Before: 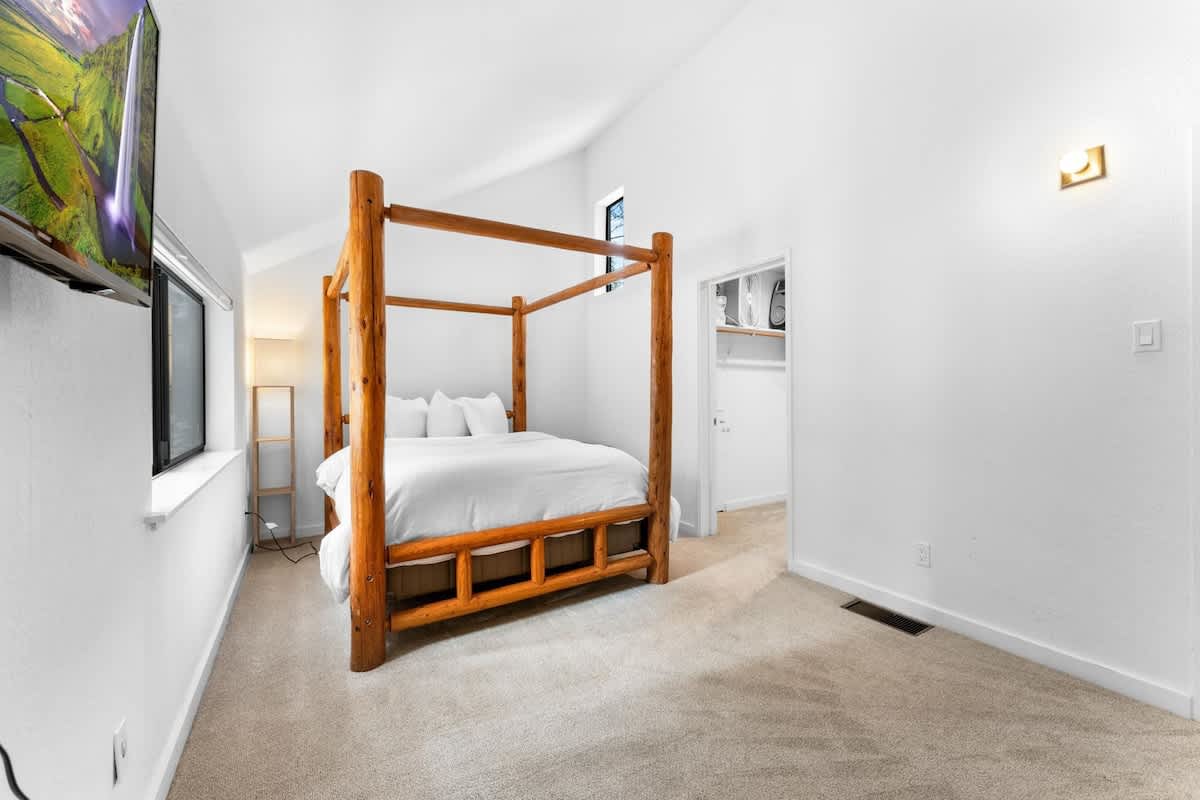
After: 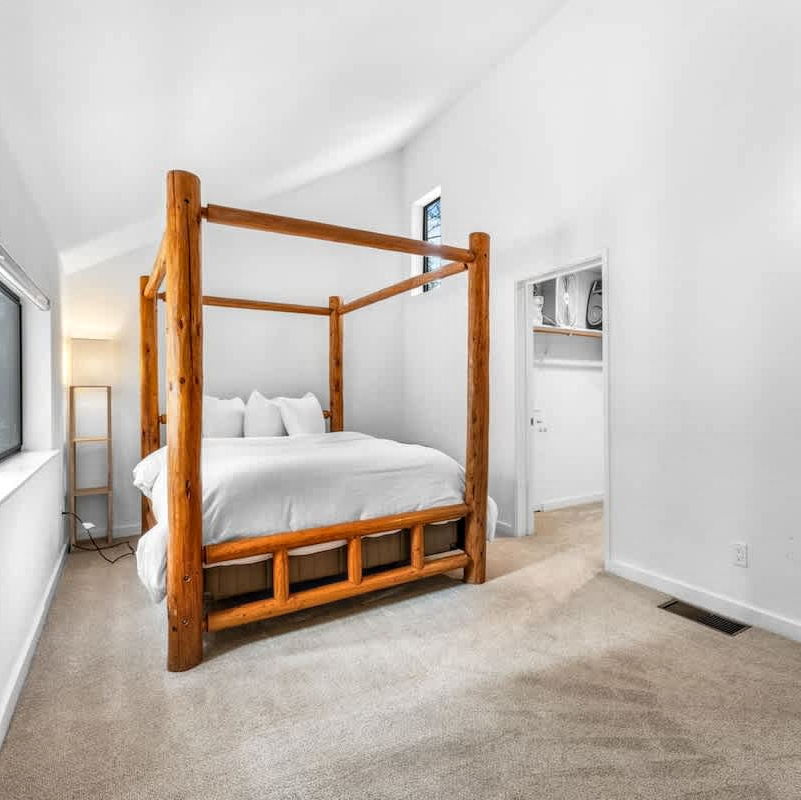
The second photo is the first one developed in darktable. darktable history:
local contrast: highlights 6%, shadows 4%, detail 134%
crop and rotate: left 15.322%, right 17.87%
